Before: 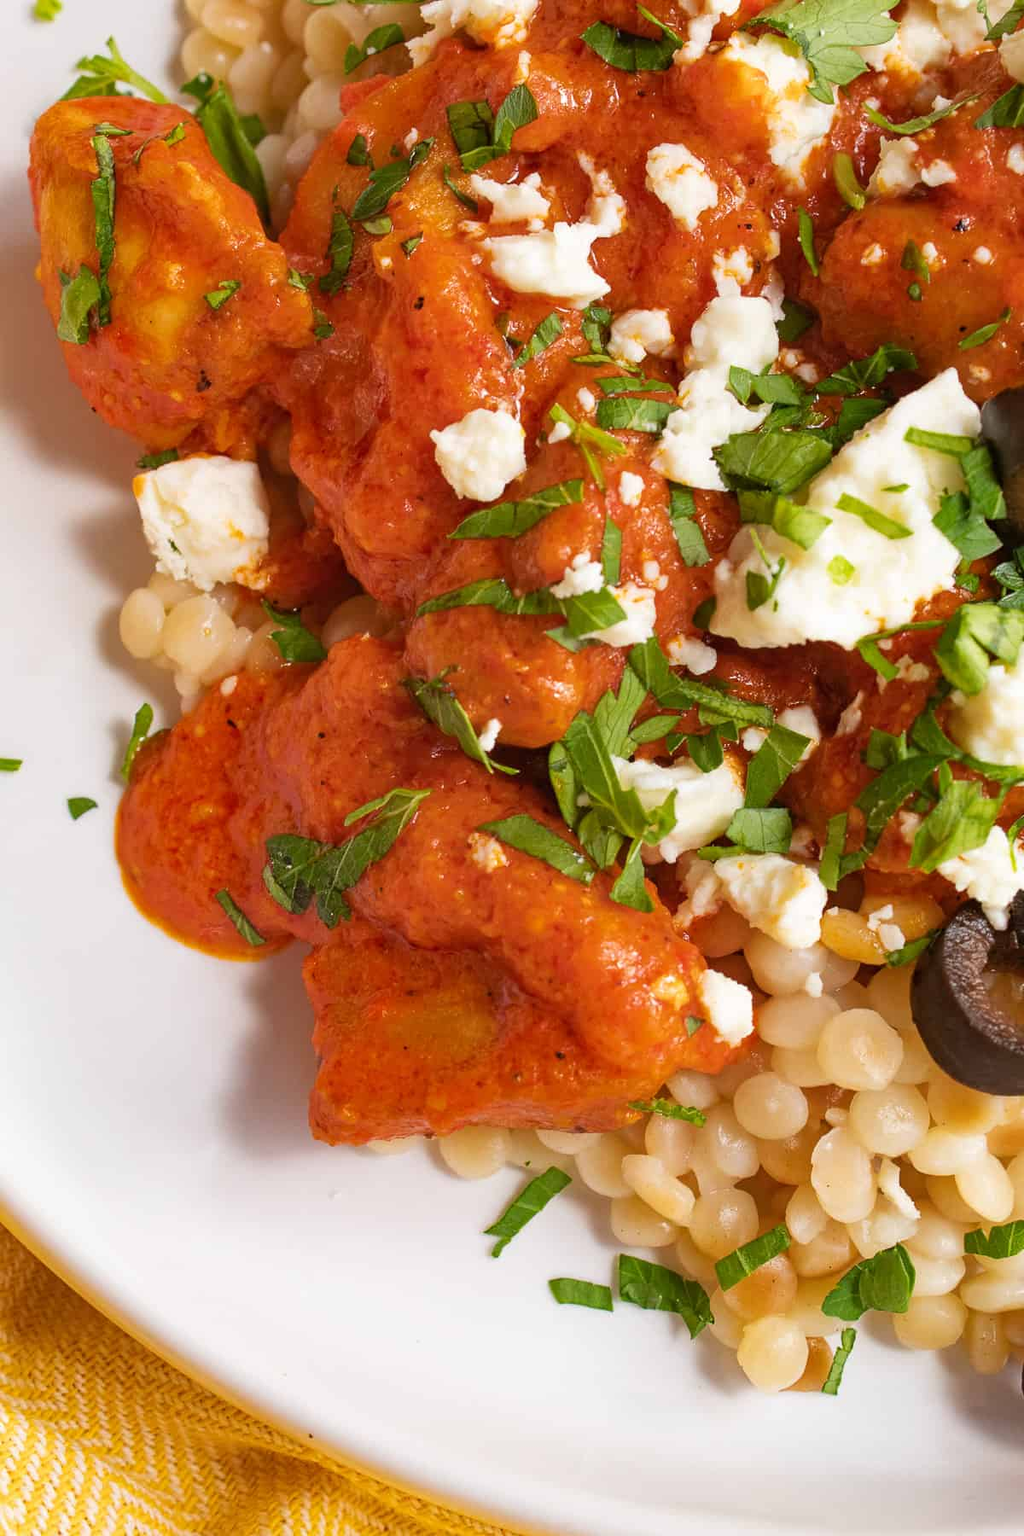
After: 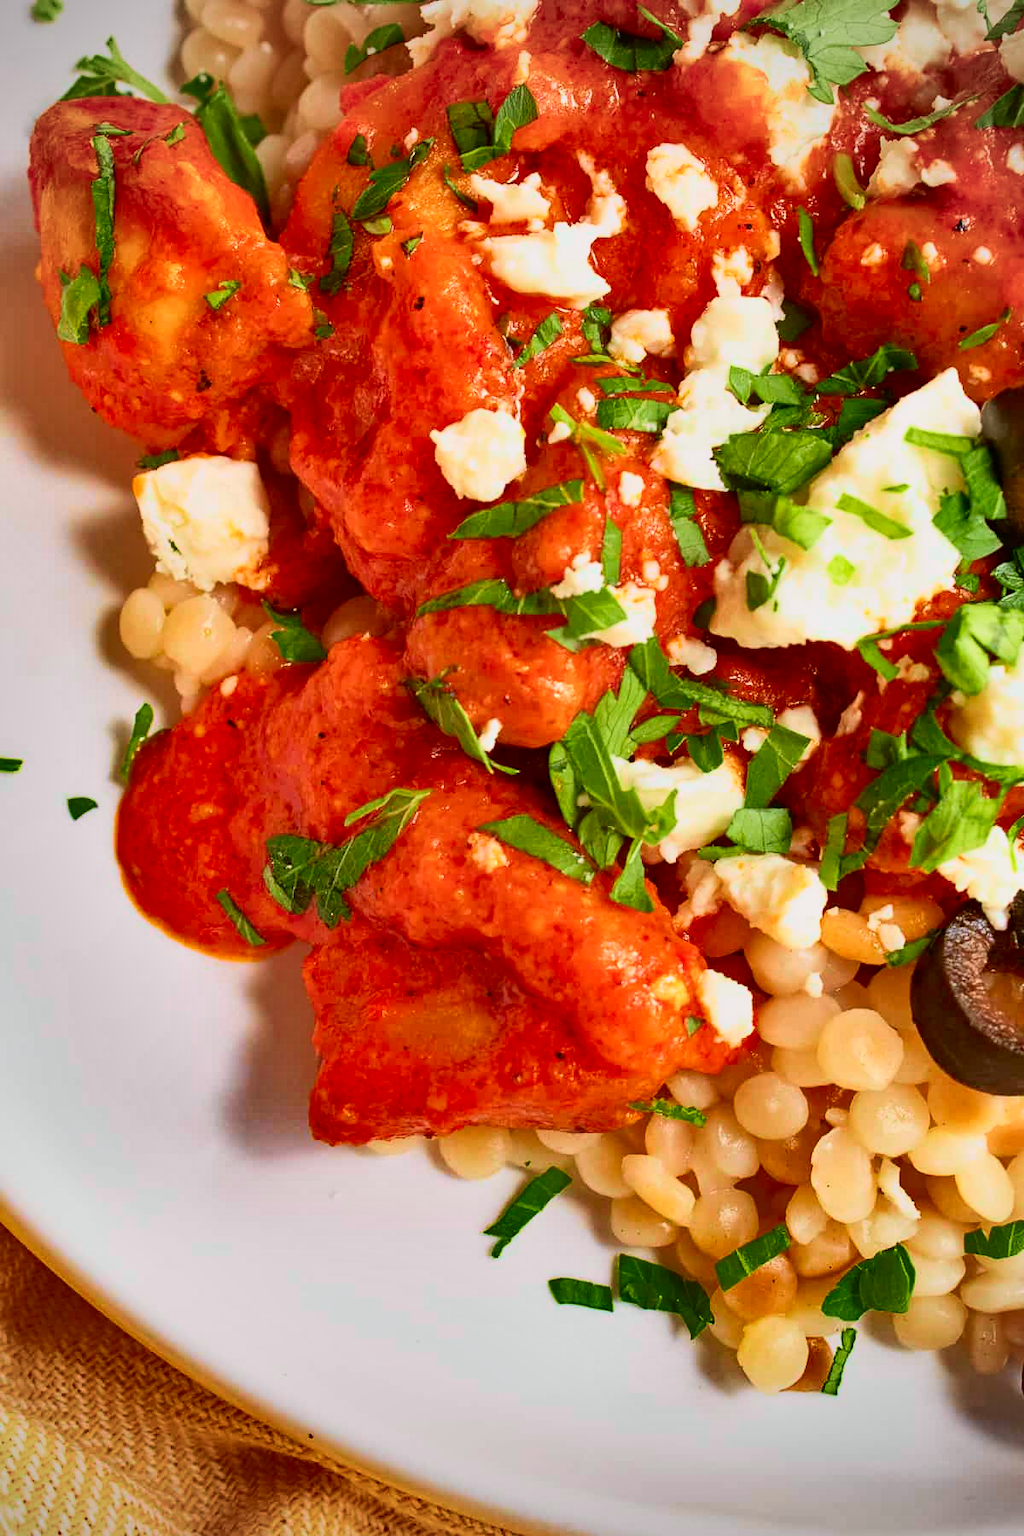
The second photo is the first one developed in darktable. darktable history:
exposure: black level correction 0.001, compensate highlight preservation false
vignetting: fall-off radius 60.65%
shadows and highlights: white point adjustment -3.64, highlights -63.34, highlights color adjustment 42%, soften with gaussian
tone curve: curves: ch0 [(0, 0.003) (0.044, 0.032) (0.12, 0.089) (0.19, 0.164) (0.269, 0.269) (0.473, 0.533) (0.595, 0.695) (0.718, 0.823) (0.855, 0.931) (1, 0.982)]; ch1 [(0, 0) (0.243, 0.245) (0.427, 0.387) (0.493, 0.481) (0.501, 0.5) (0.521, 0.528) (0.554, 0.586) (0.607, 0.655) (0.671, 0.735) (0.796, 0.85) (1, 1)]; ch2 [(0, 0) (0.249, 0.216) (0.357, 0.317) (0.448, 0.432) (0.478, 0.492) (0.498, 0.499) (0.517, 0.519) (0.537, 0.57) (0.569, 0.623) (0.61, 0.663) (0.706, 0.75) (0.808, 0.809) (0.991, 0.968)], color space Lab, independent channels, preserve colors none
